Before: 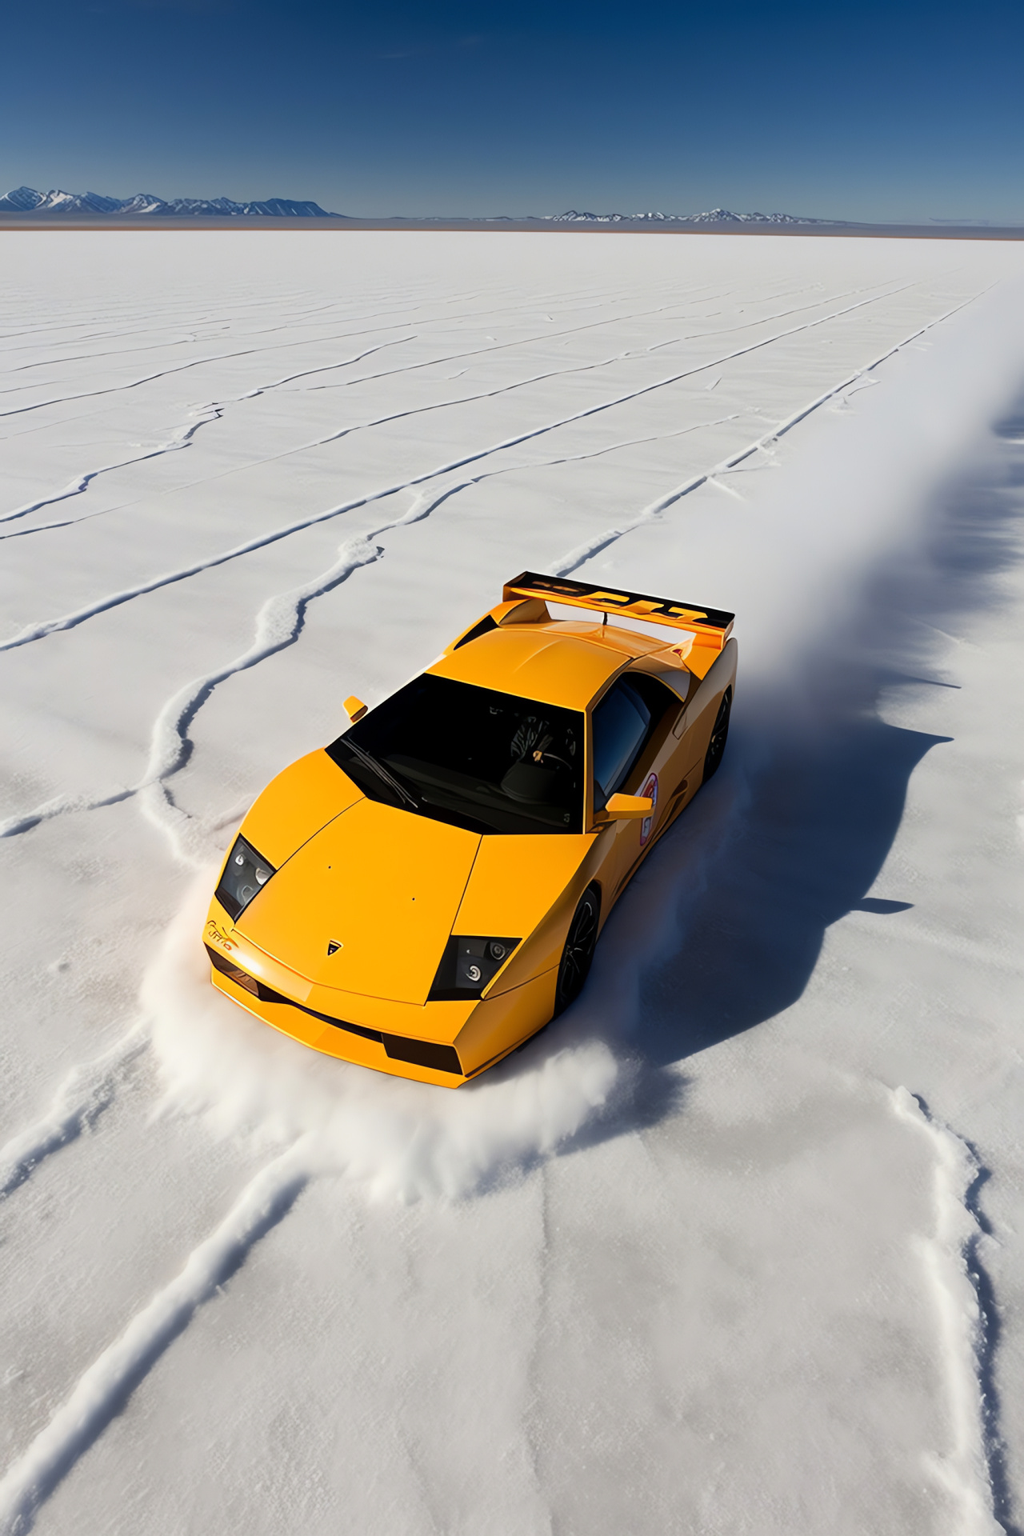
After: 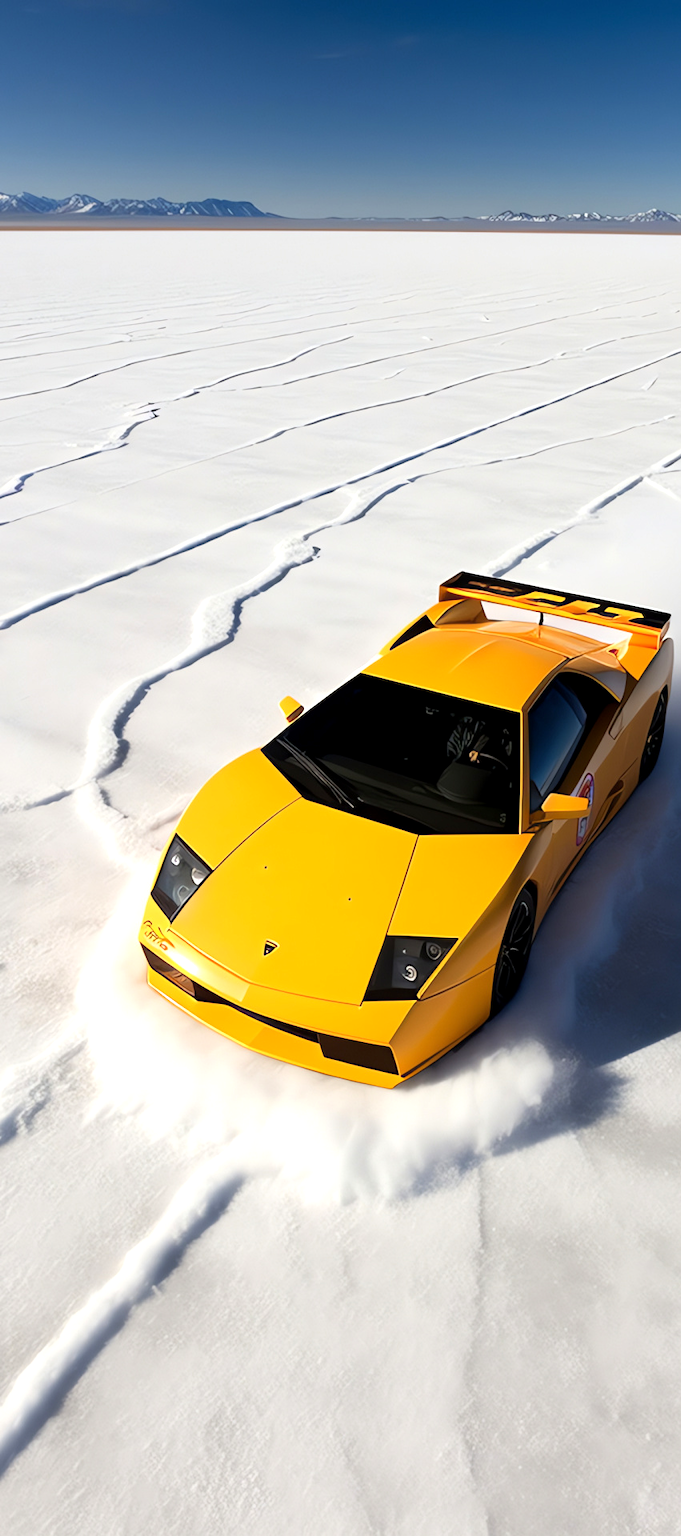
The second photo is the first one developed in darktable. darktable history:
crop and rotate: left 6.264%, right 27.136%
exposure: black level correction 0.001, exposure 0.5 EV, compensate exposure bias true, compensate highlight preservation false
